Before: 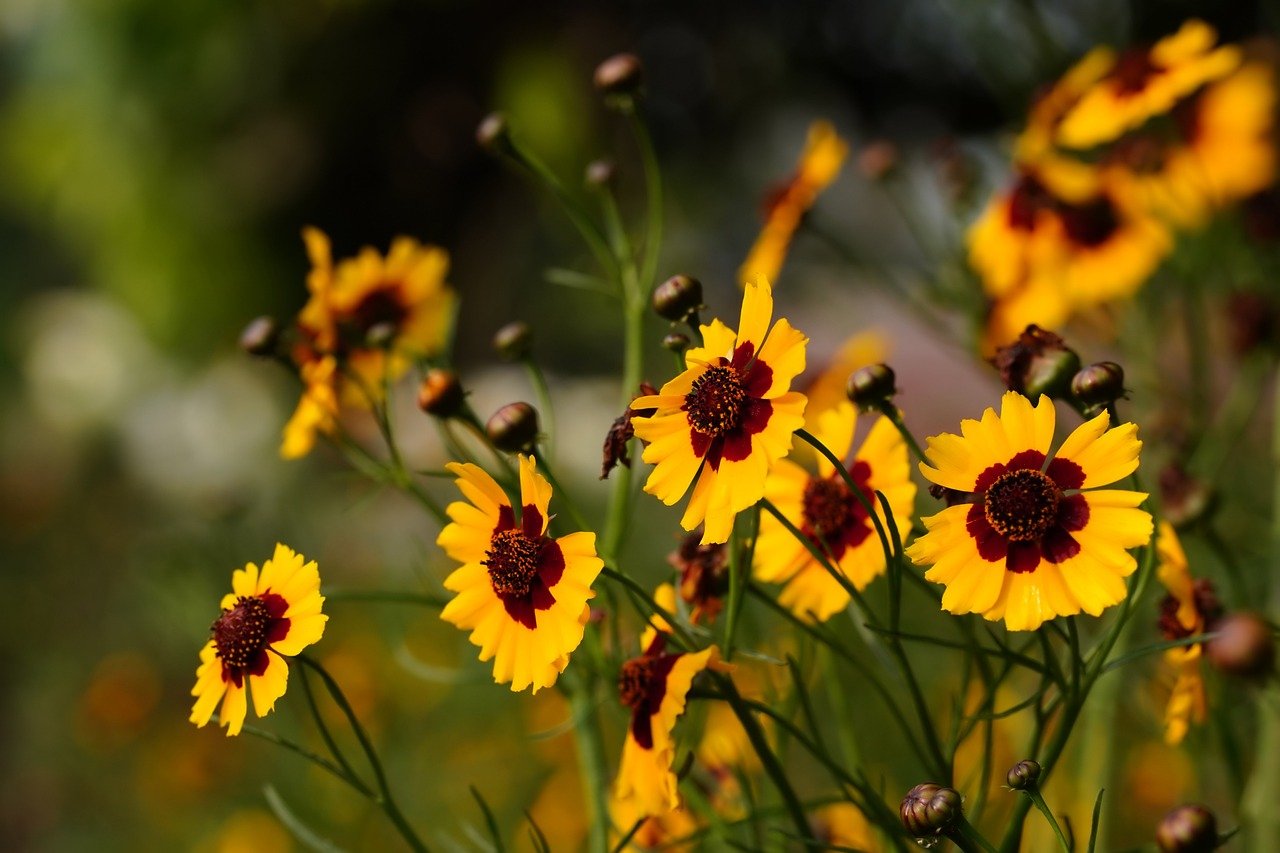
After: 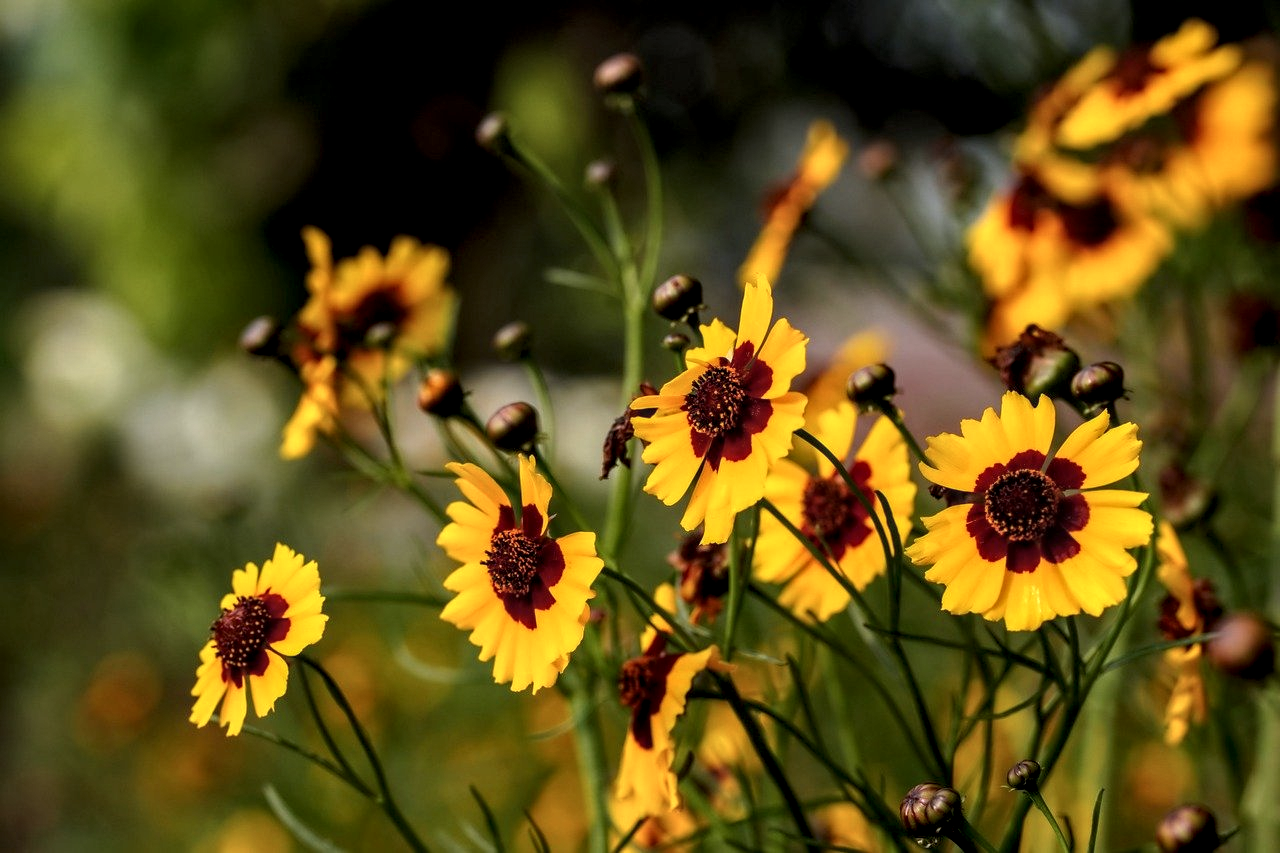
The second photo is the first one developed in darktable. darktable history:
white balance: red 0.98, blue 1.034
local contrast: detail 154%
